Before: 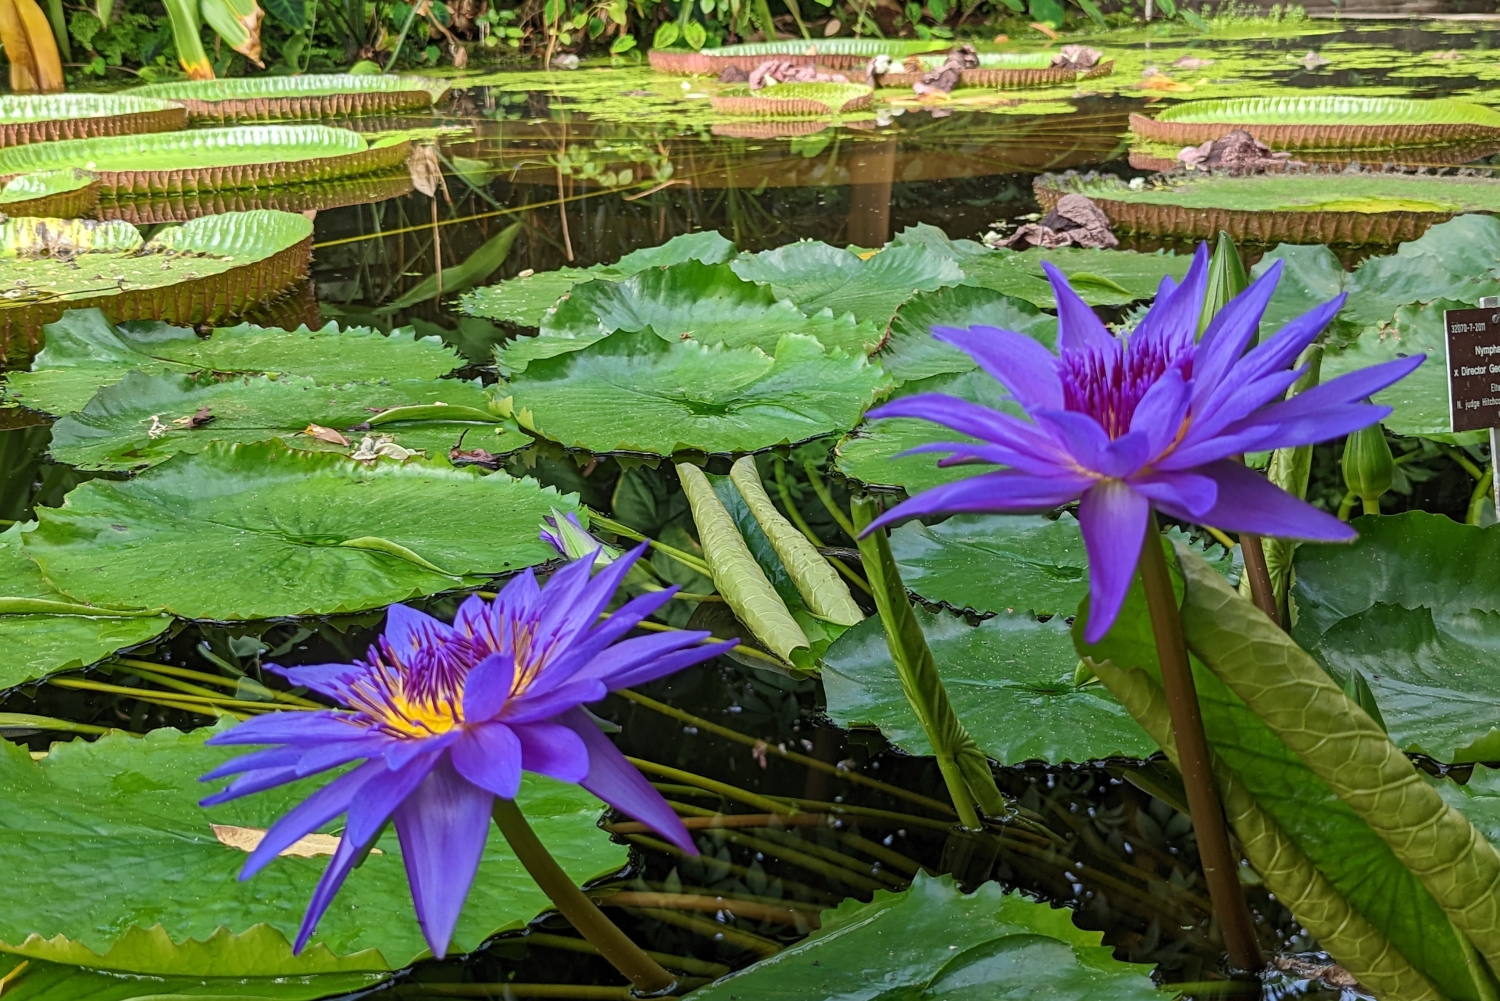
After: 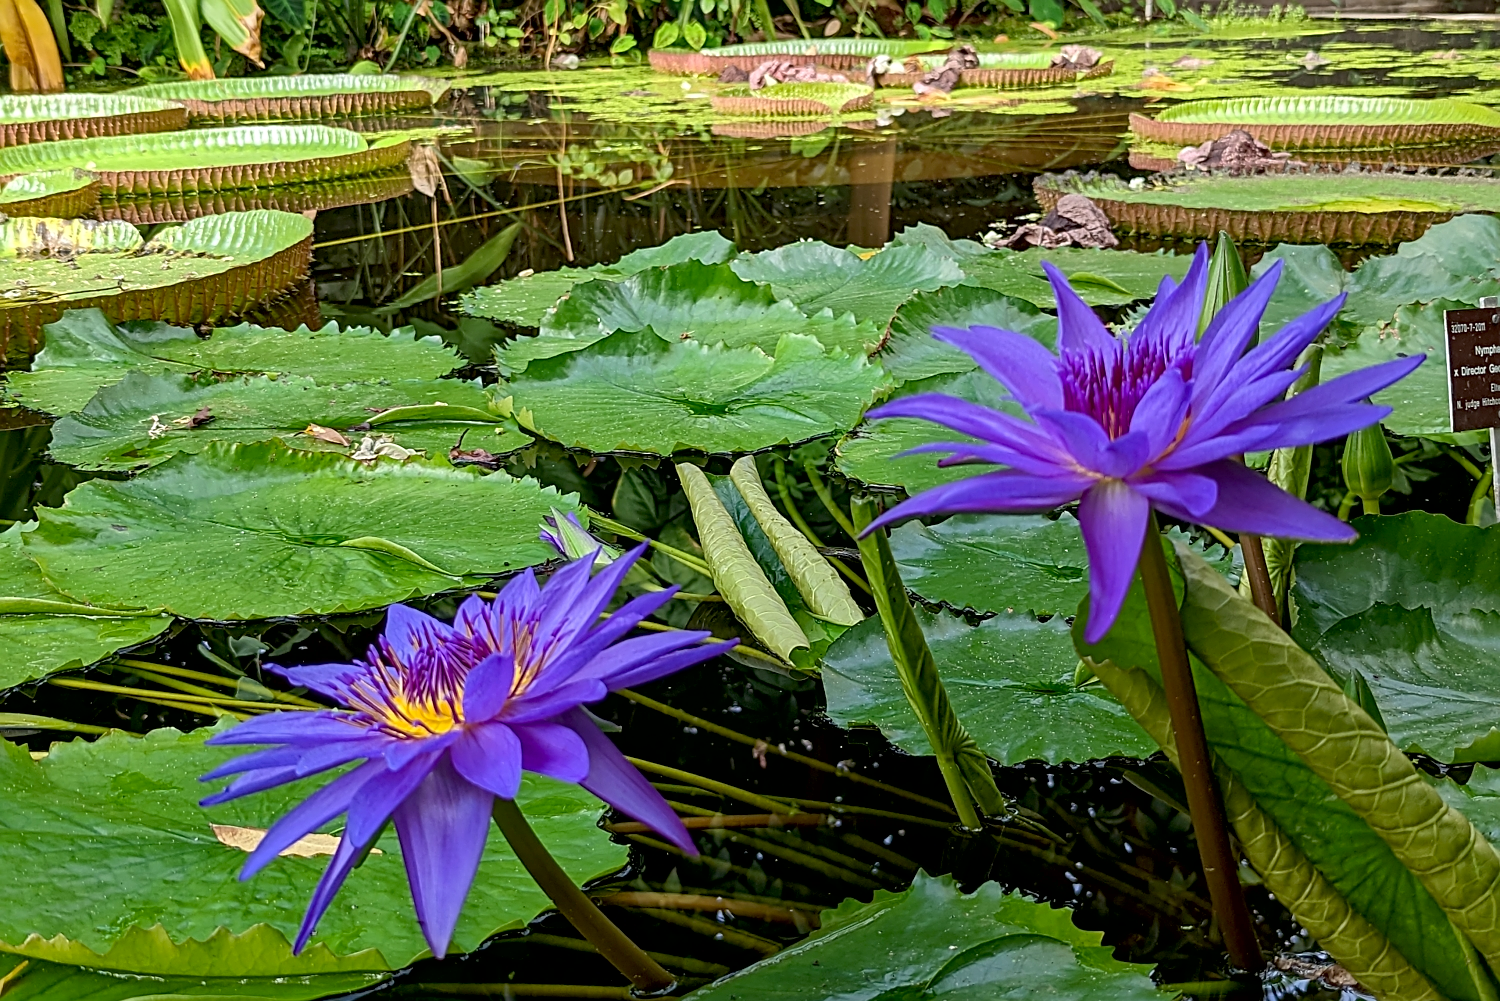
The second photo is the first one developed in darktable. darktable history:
sharpen: on, module defaults
exposure: black level correction 0.01, exposure 0.011 EV, compensate highlight preservation false
local contrast: mode bilateral grid, contrast 15, coarseness 36, detail 105%, midtone range 0.2
